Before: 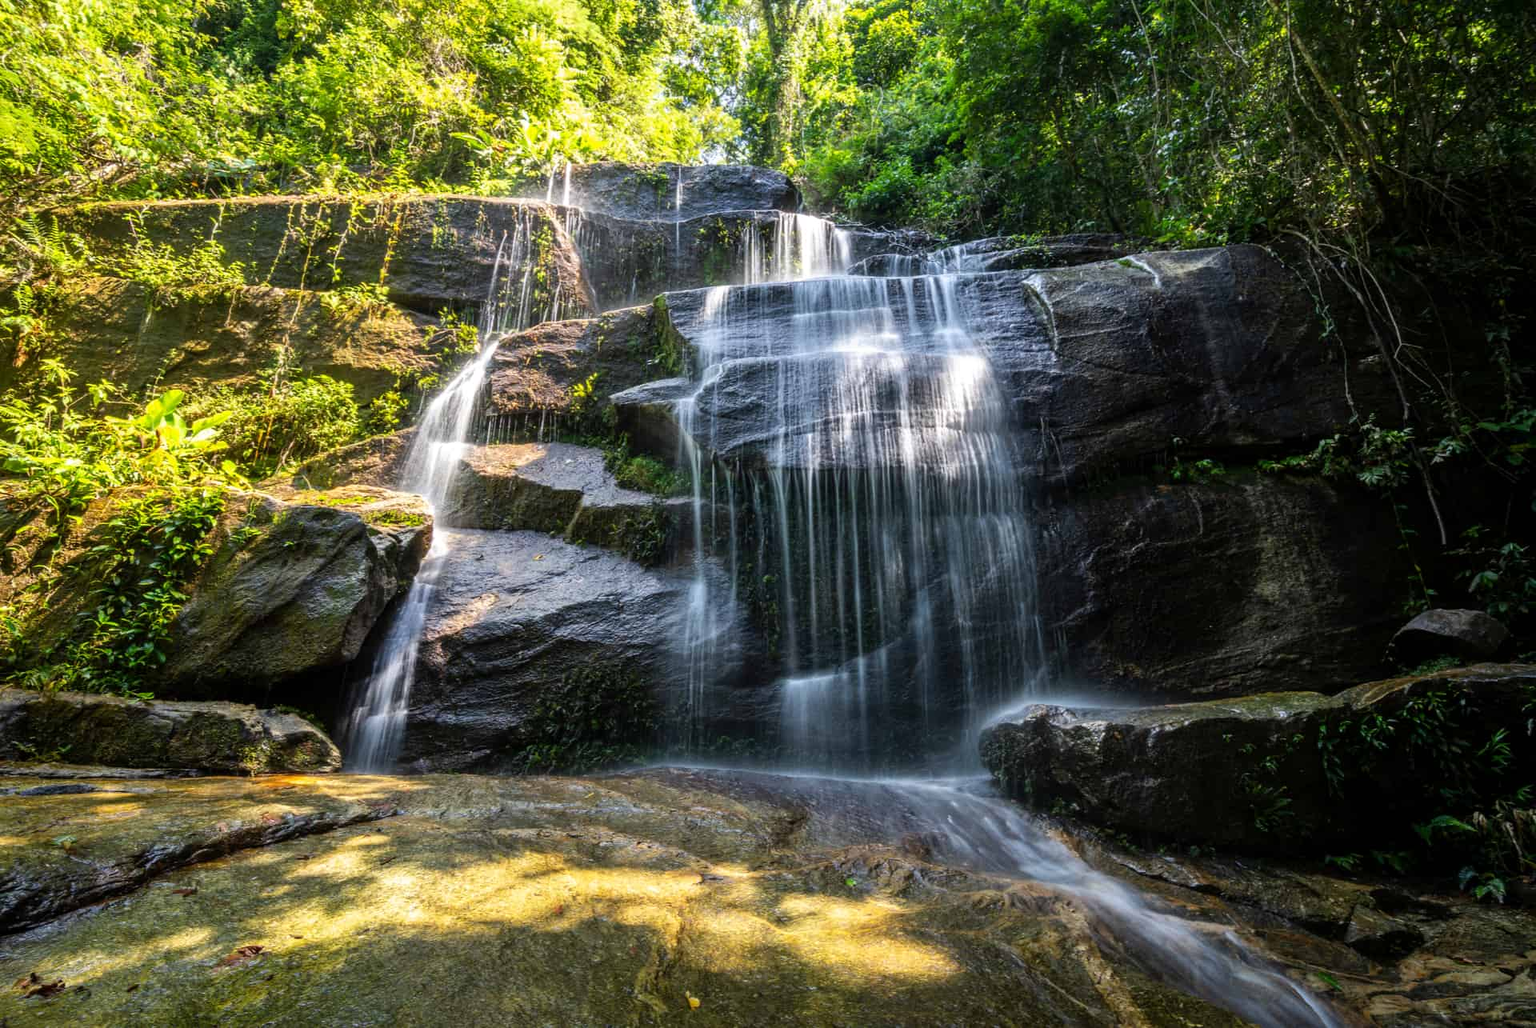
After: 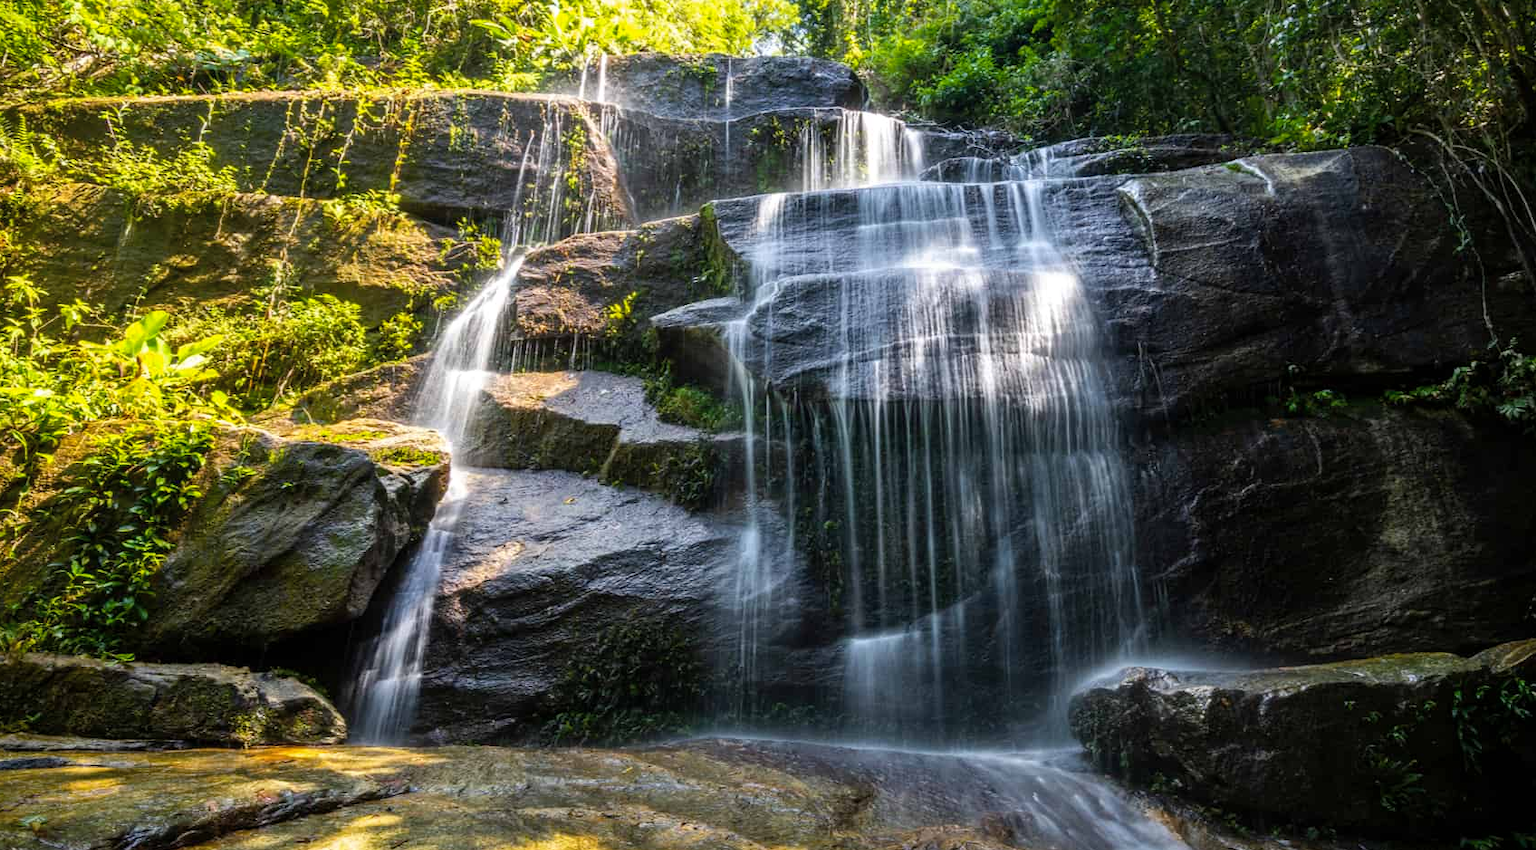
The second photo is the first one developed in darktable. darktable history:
color balance rgb: perceptual saturation grading › global saturation 30.229%
crop and rotate: left 2.338%, top 11.26%, right 9.277%, bottom 15.597%
color correction: highlights b* 0.018, saturation 0.813
